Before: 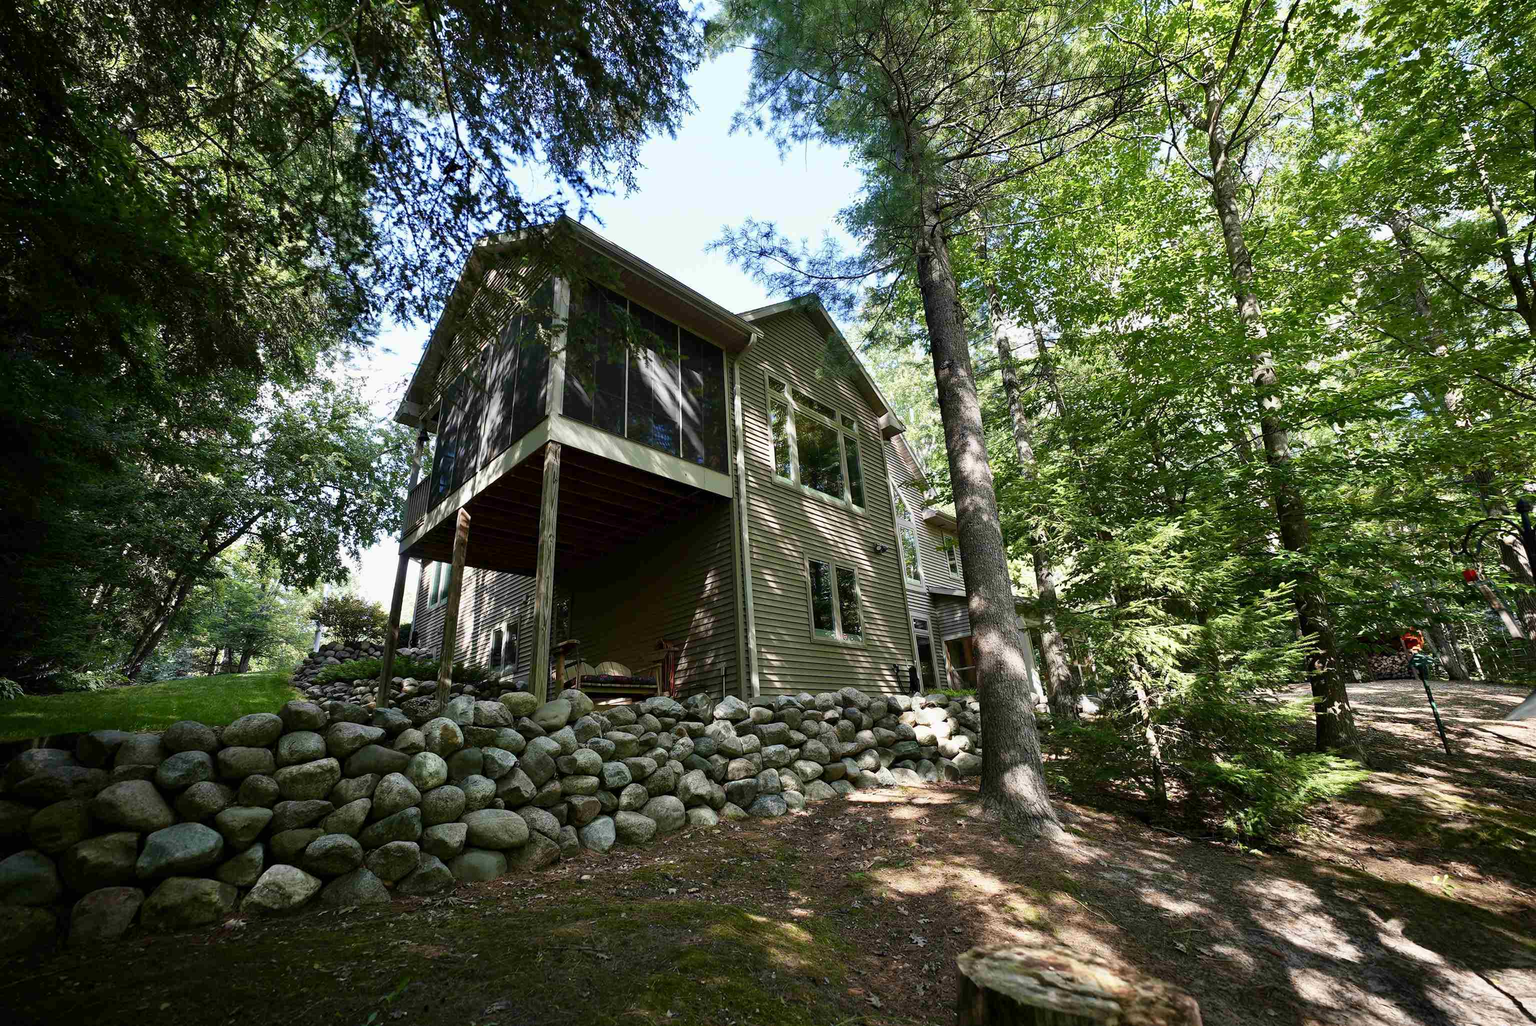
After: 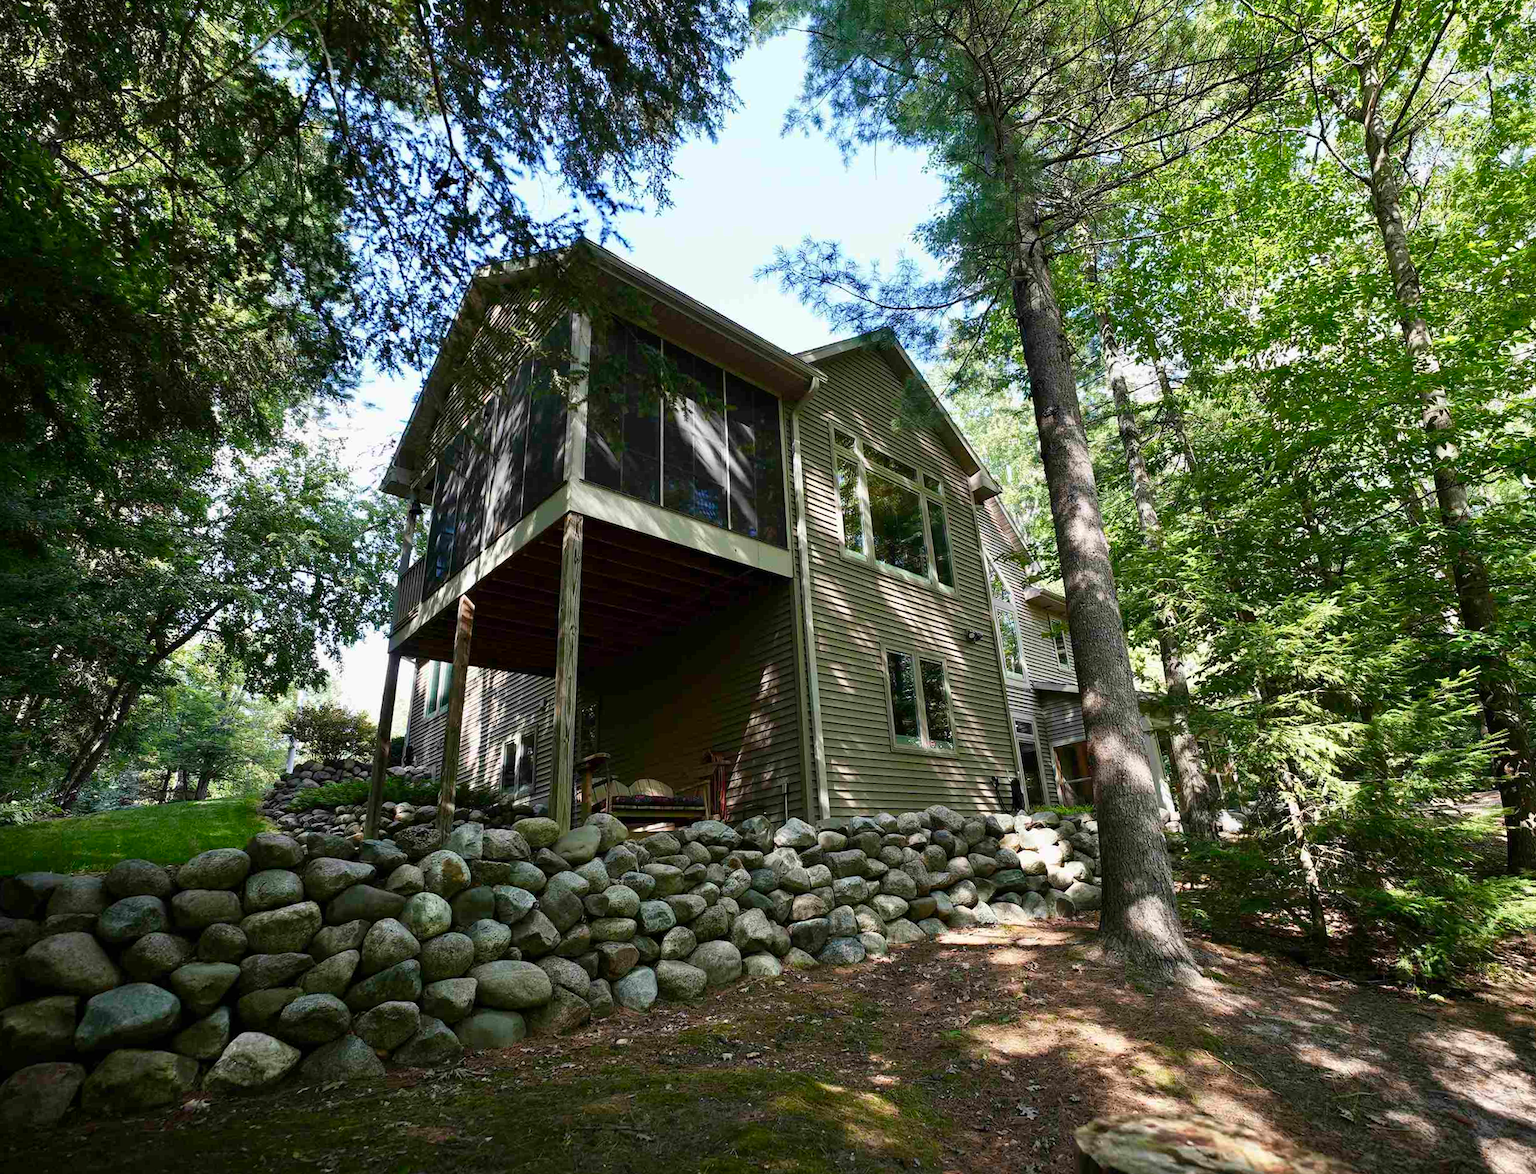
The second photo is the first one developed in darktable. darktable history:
crop and rotate: angle 0.939°, left 4.167%, top 1.172%, right 11.598%, bottom 2.373%
